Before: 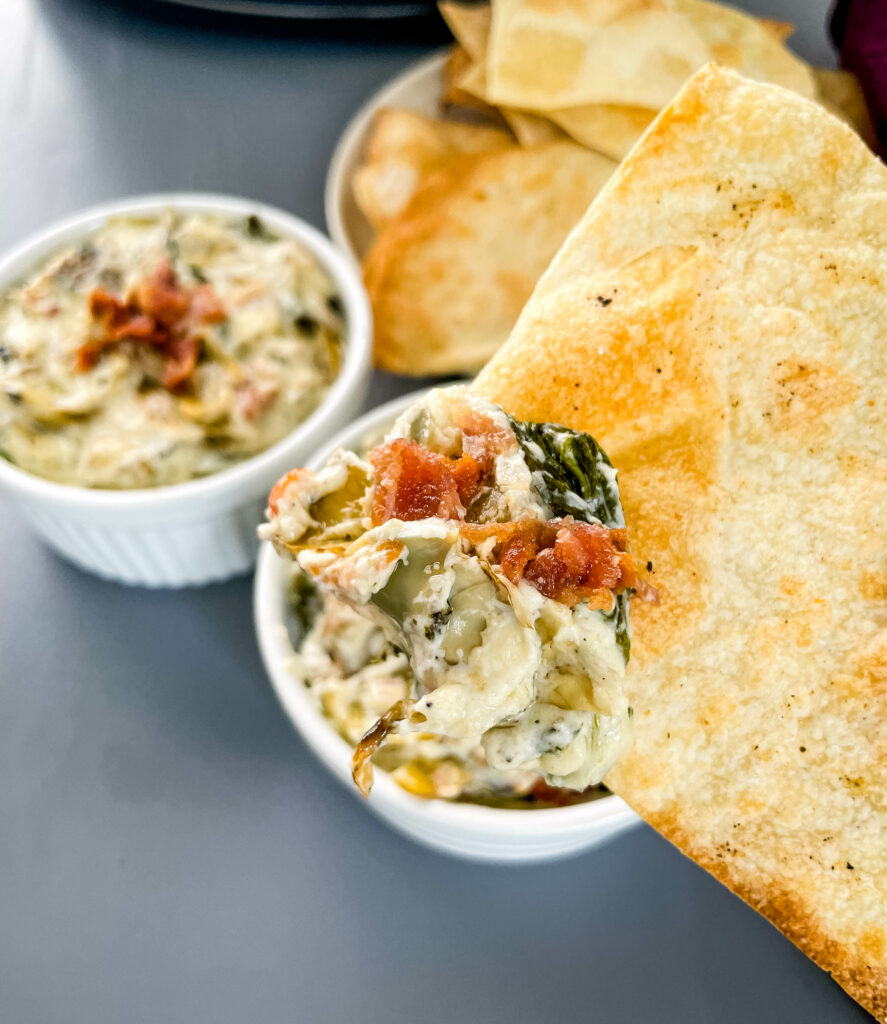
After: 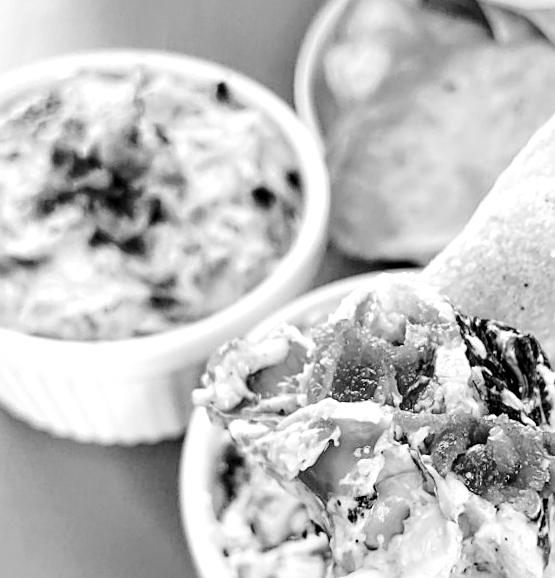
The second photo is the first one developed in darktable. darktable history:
sharpen: amount 0.498
color calibration: output gray [0.246, 0.254, 0.501, 0], x 0.382, y 0.372, temperature 3910.05 K
local contrast: highlights 103%, shadows 100%, detail 119%, midtone range 0.2
exposure: exposure 0.294 EV, compensate highlight preservation false
crop and rotate: angle -6.22°, left 2.165%, top 6.623%, right 27.76%, bottom 30.172%
tone curve: curves: ch0 [(0, 0) (0.003, 0.001) (0.011, 0.006) (0.025, 0.012) (0.044, 0.018) (0.069, 0.025) (0.1, 0.045) (0.136, 0.074) (0.177, 0.124) (0.224, 0.196) (0.277, 0.289) (0.335, 0.396) (0.399, 0.495) (0.468, 0.585) (0.543, 0.663) (0.623, 0.728) (0.709, 0.808) (0.801, 0.87) (0.898, 0.932) (1, 1)], color space Lab, independent channels, preserve colors none
